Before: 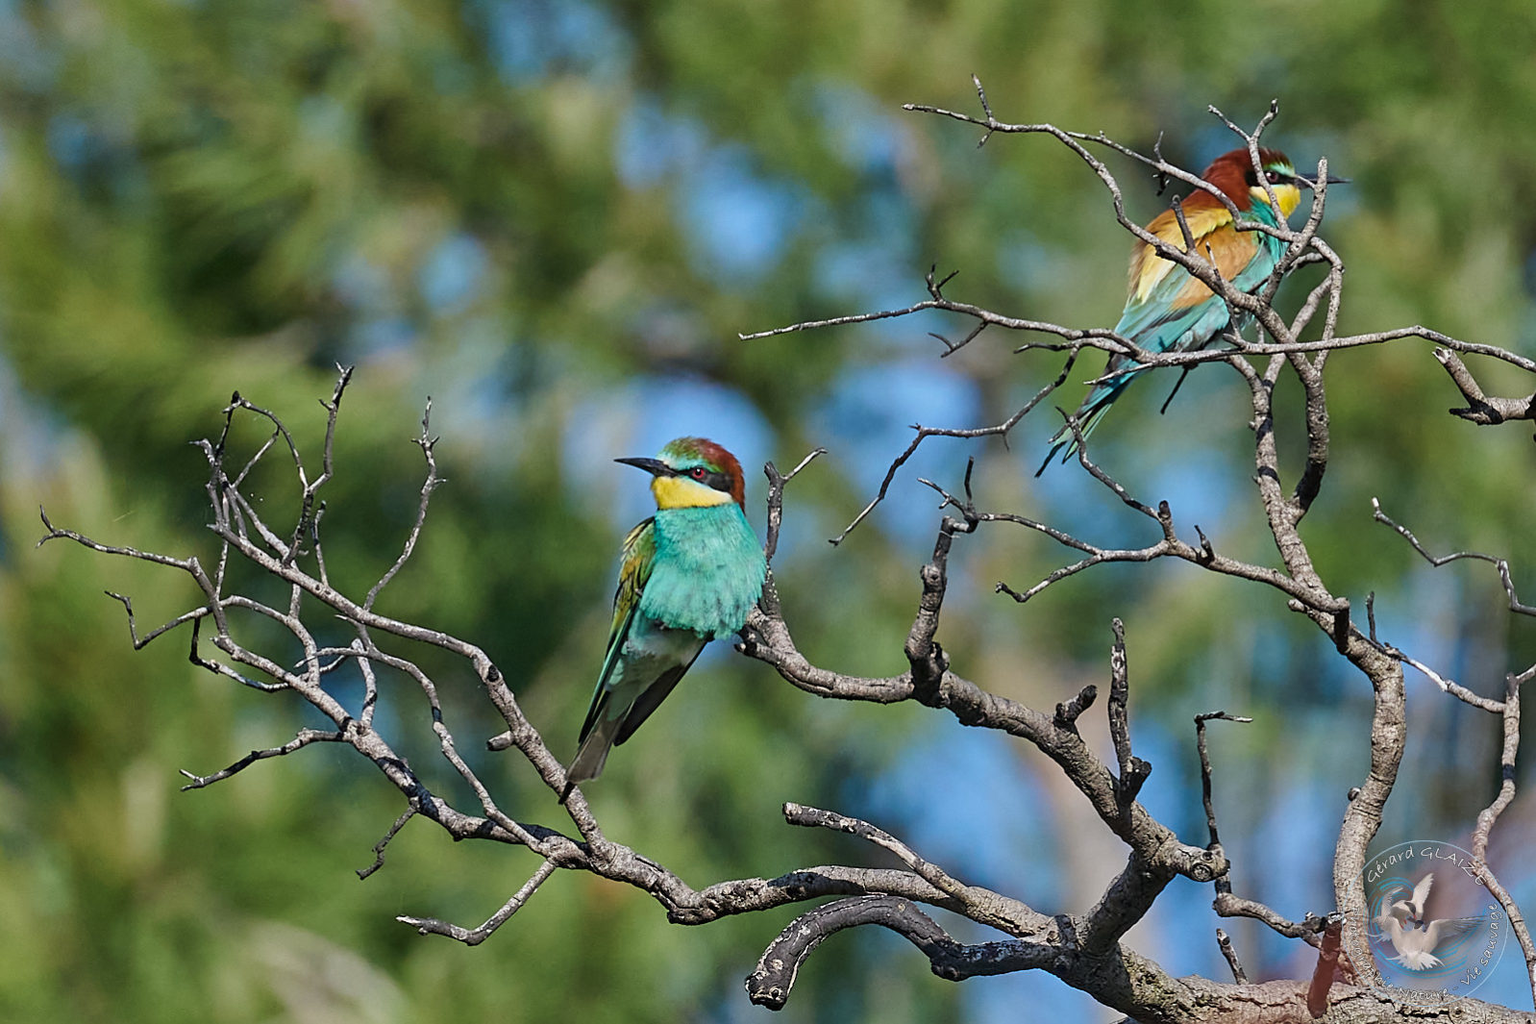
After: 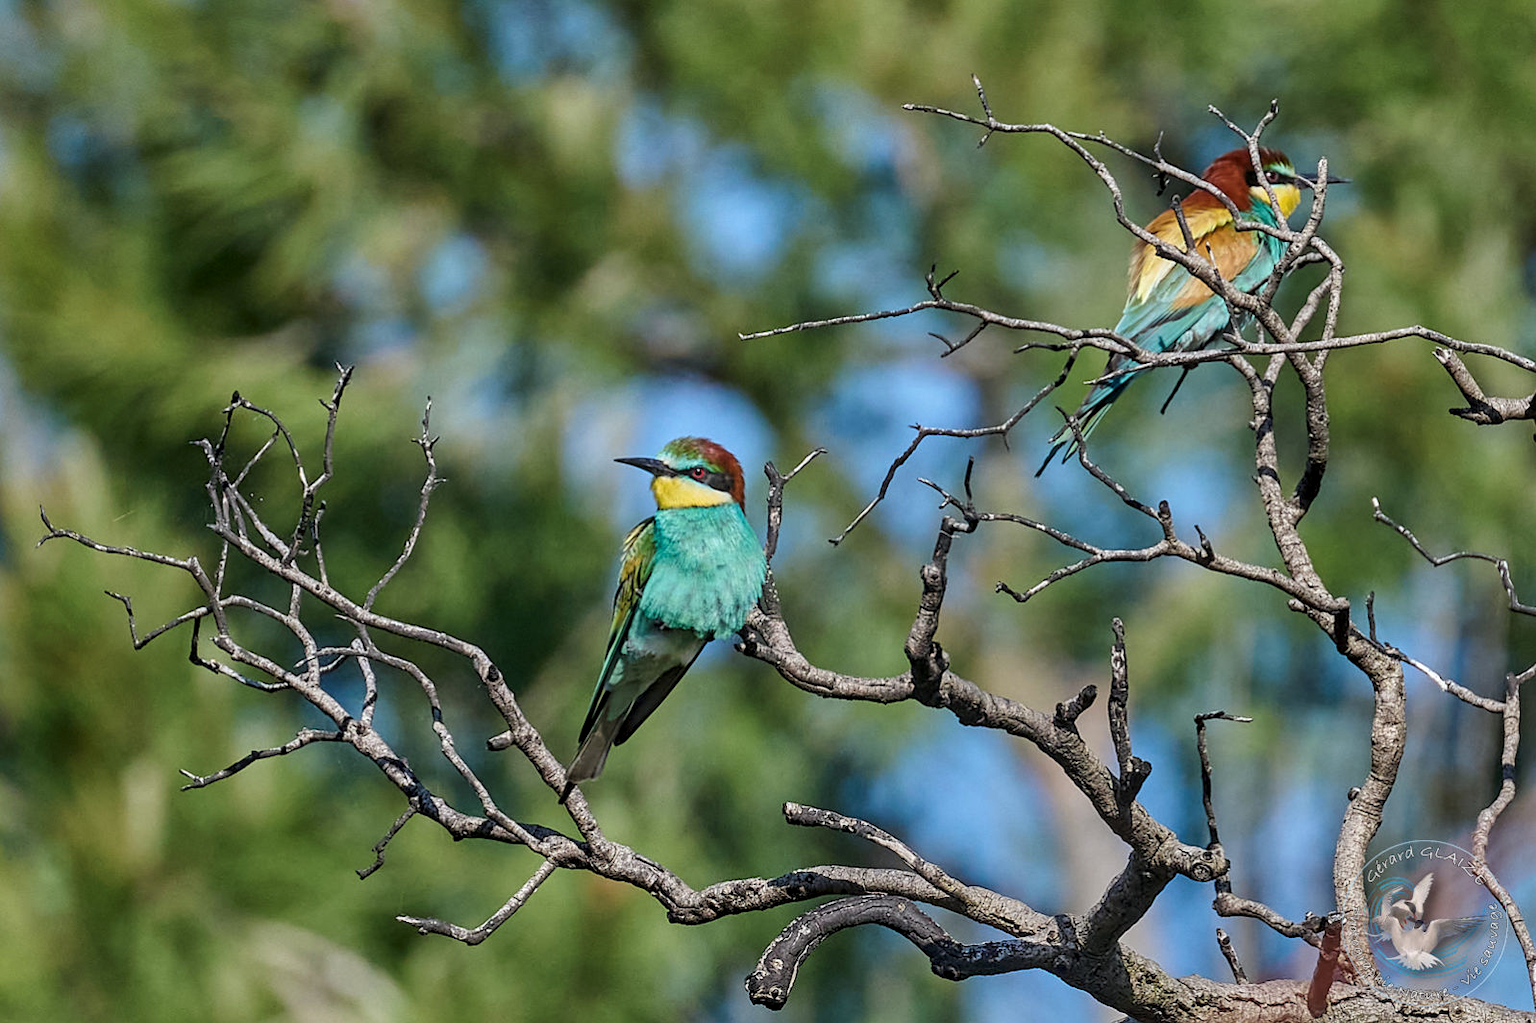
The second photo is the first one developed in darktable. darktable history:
color balance rgb: on, module defaults
local contrast: on, module defaults
